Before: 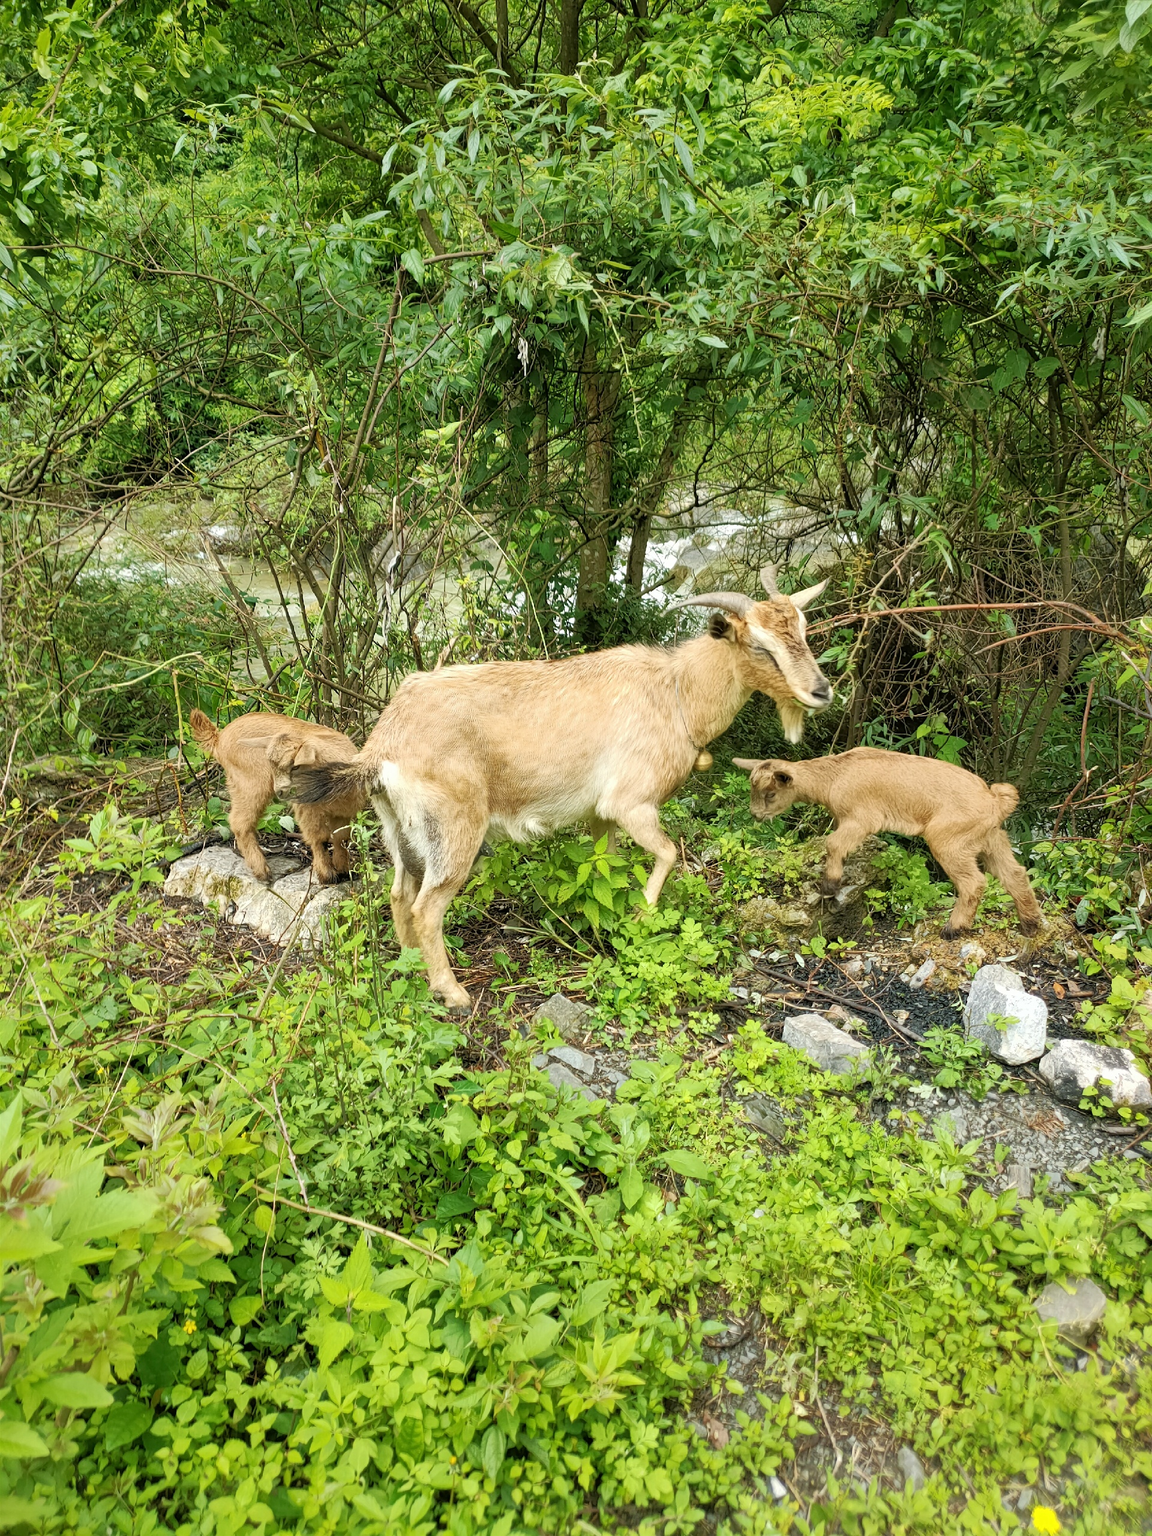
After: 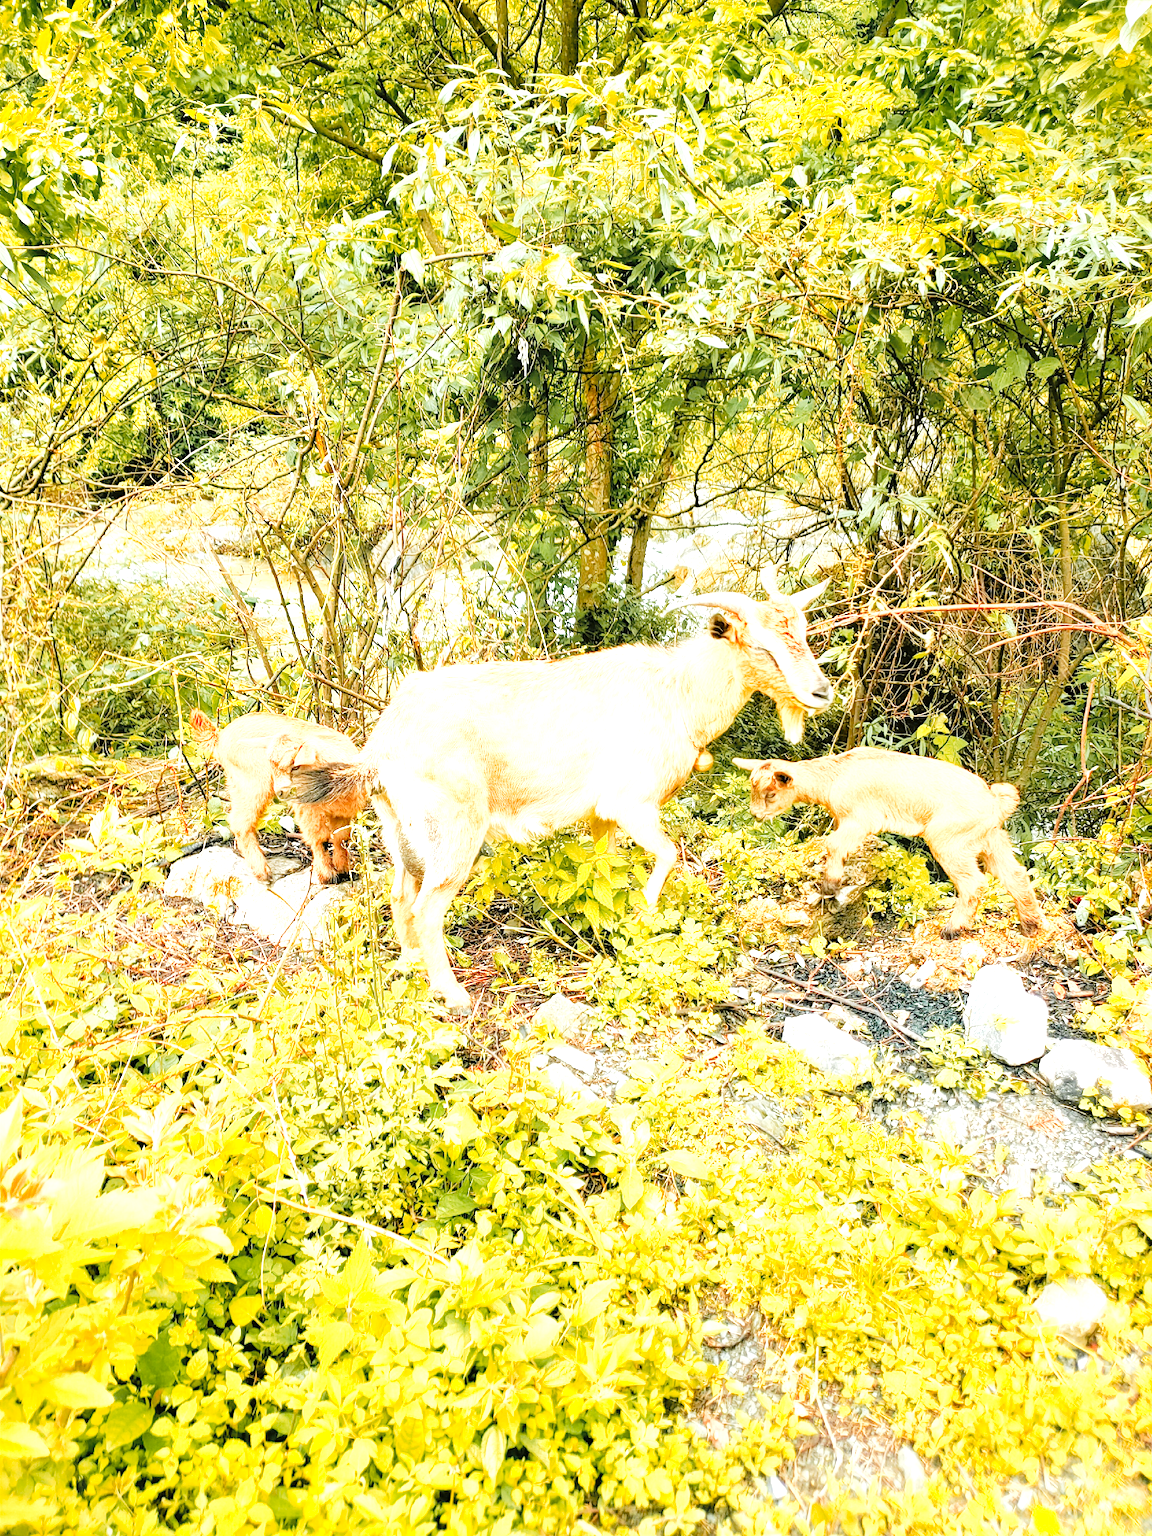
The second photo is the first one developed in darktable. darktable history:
tone curve: curves: ch0 [(0, 0) (0.003, 0.011) (0.011, 0.014) (0.025, 0.023) (0.044, 0.035) (0.069, 0.047) (0.1, 0.065) (0.136, 0.098) (0.177, 0.139) (0.224, 0.214) (0.277, 0.306) (0.335, 0.392) (0.399, 0.484) (0.468, 0.584) (0.543, 0.68) (0.623, 0.772) (0.709, 0.847) (0.801, 0.905) (0.898, 0.951) (1, 1)], preserve colors none
color zones: curves: ch1 [(0.263, 0.53) (0.376, 0.287) (0.487, 0.512) (0.748, 0.547) (1, 0.513)]; ch2 [(0.262, 0.45) (0.751, 0.477)]
exposure: black level correction 0.001, exposure 1.399 EV, compensate highlight preservation false
